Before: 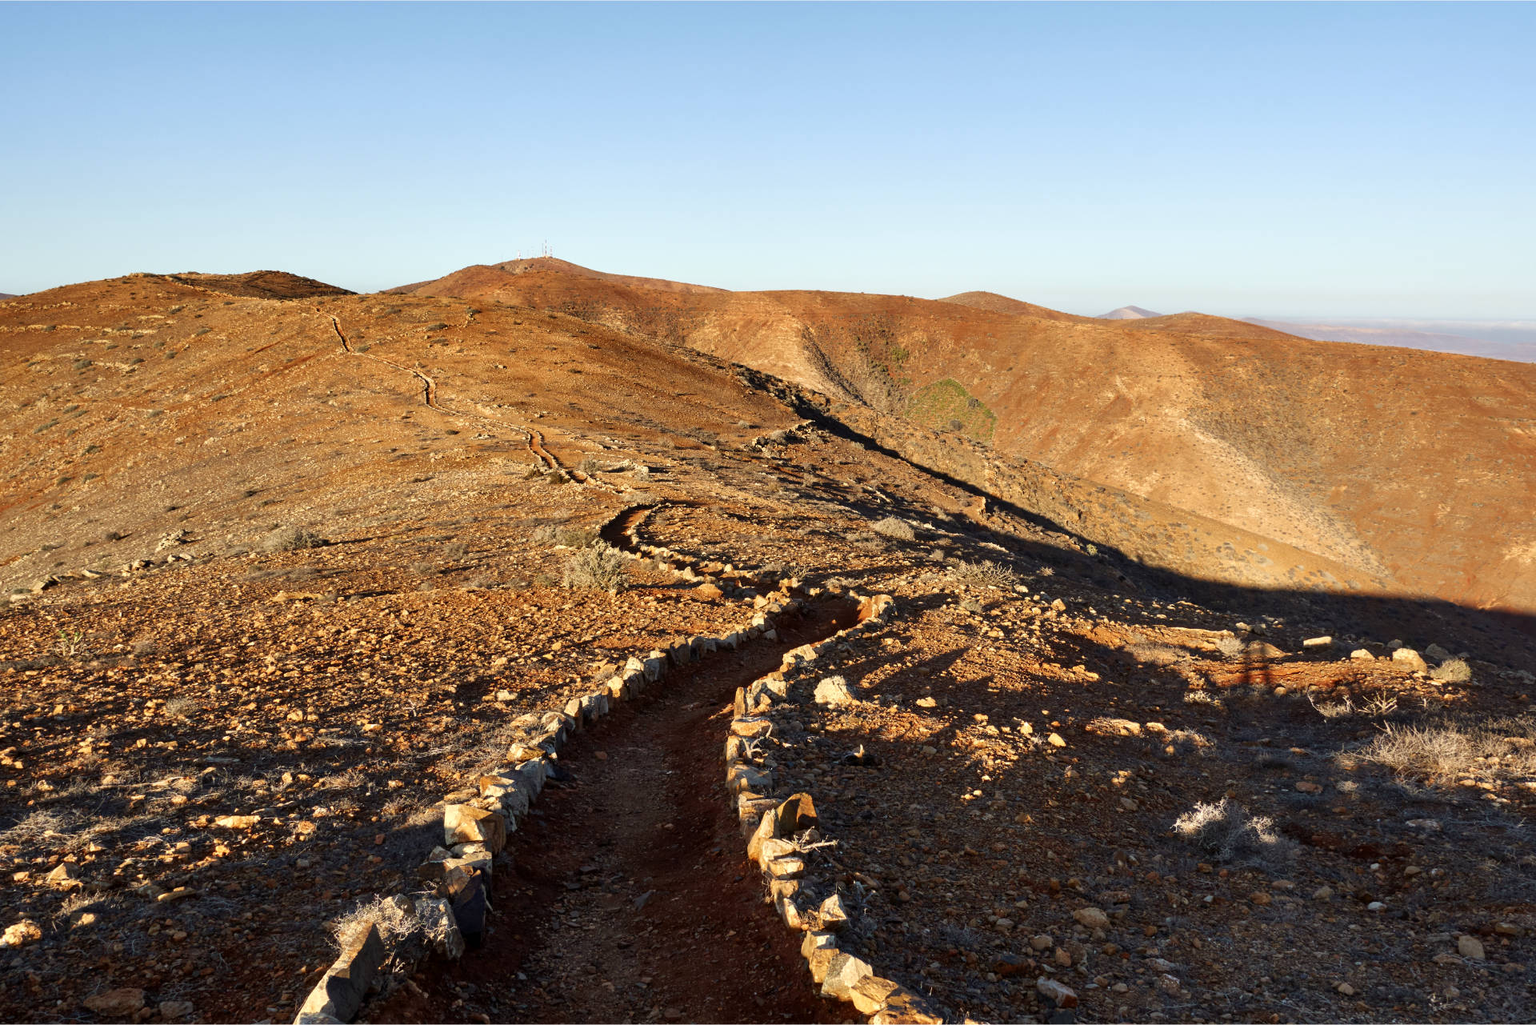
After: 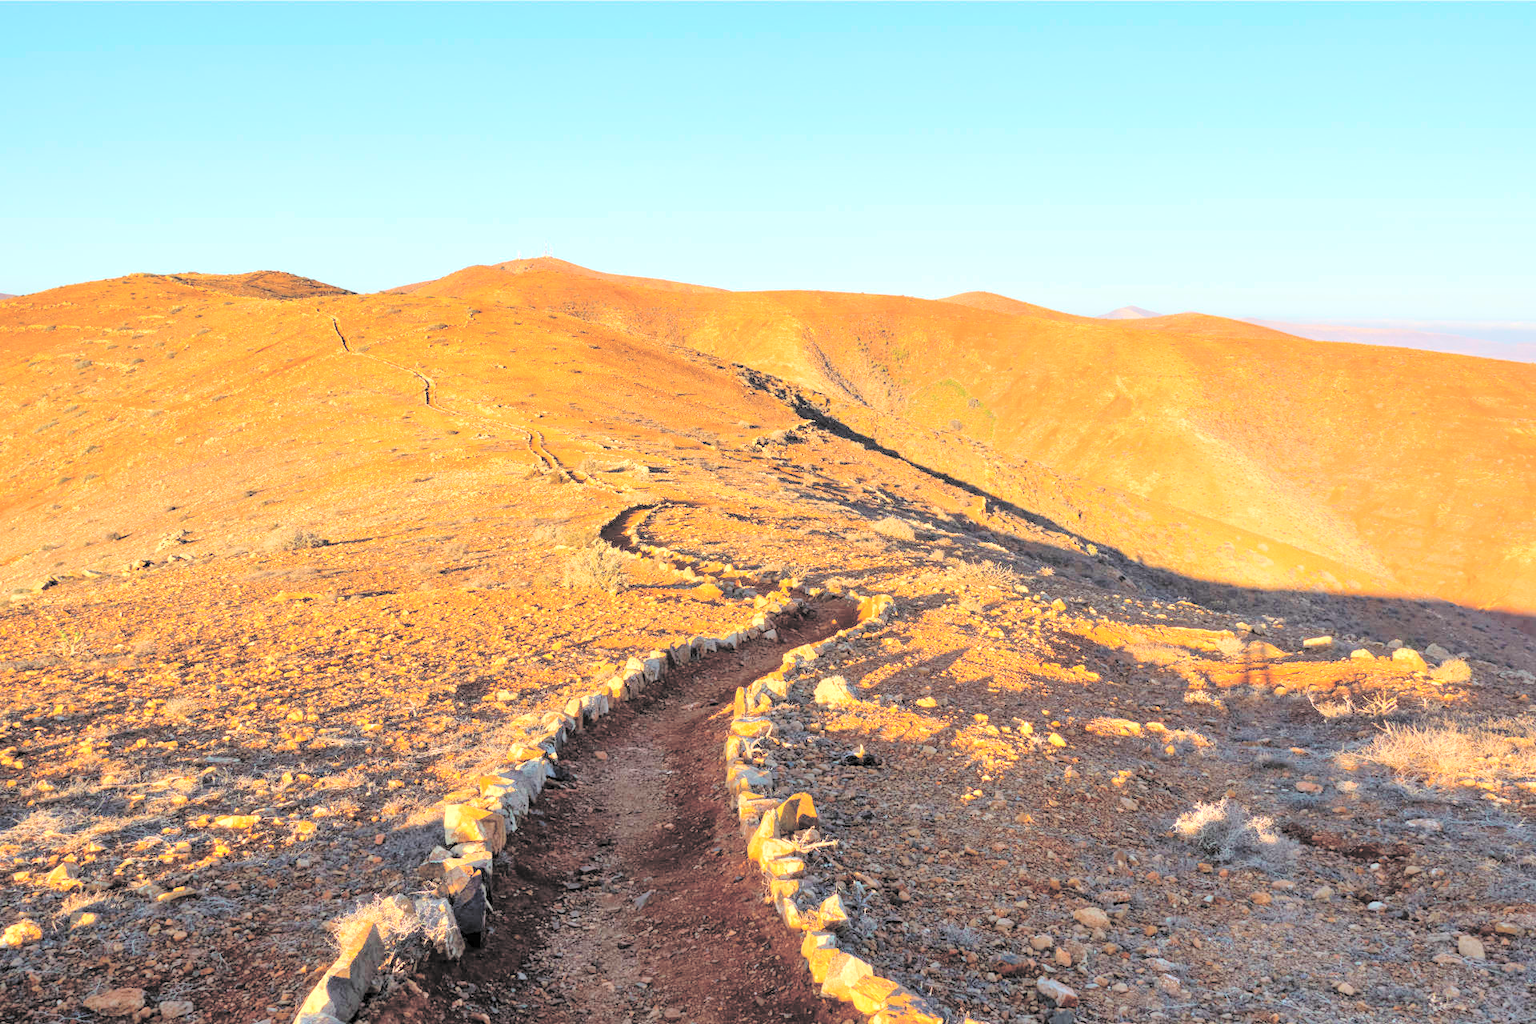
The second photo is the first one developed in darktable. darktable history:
color balance rgb: perceptual saturation grading › global saturation 25.639%
local contrast: highlights 107%, shadows 99%, detail 119%, midtone range 0.2
contrast brightness saturation: brightness 0.989
